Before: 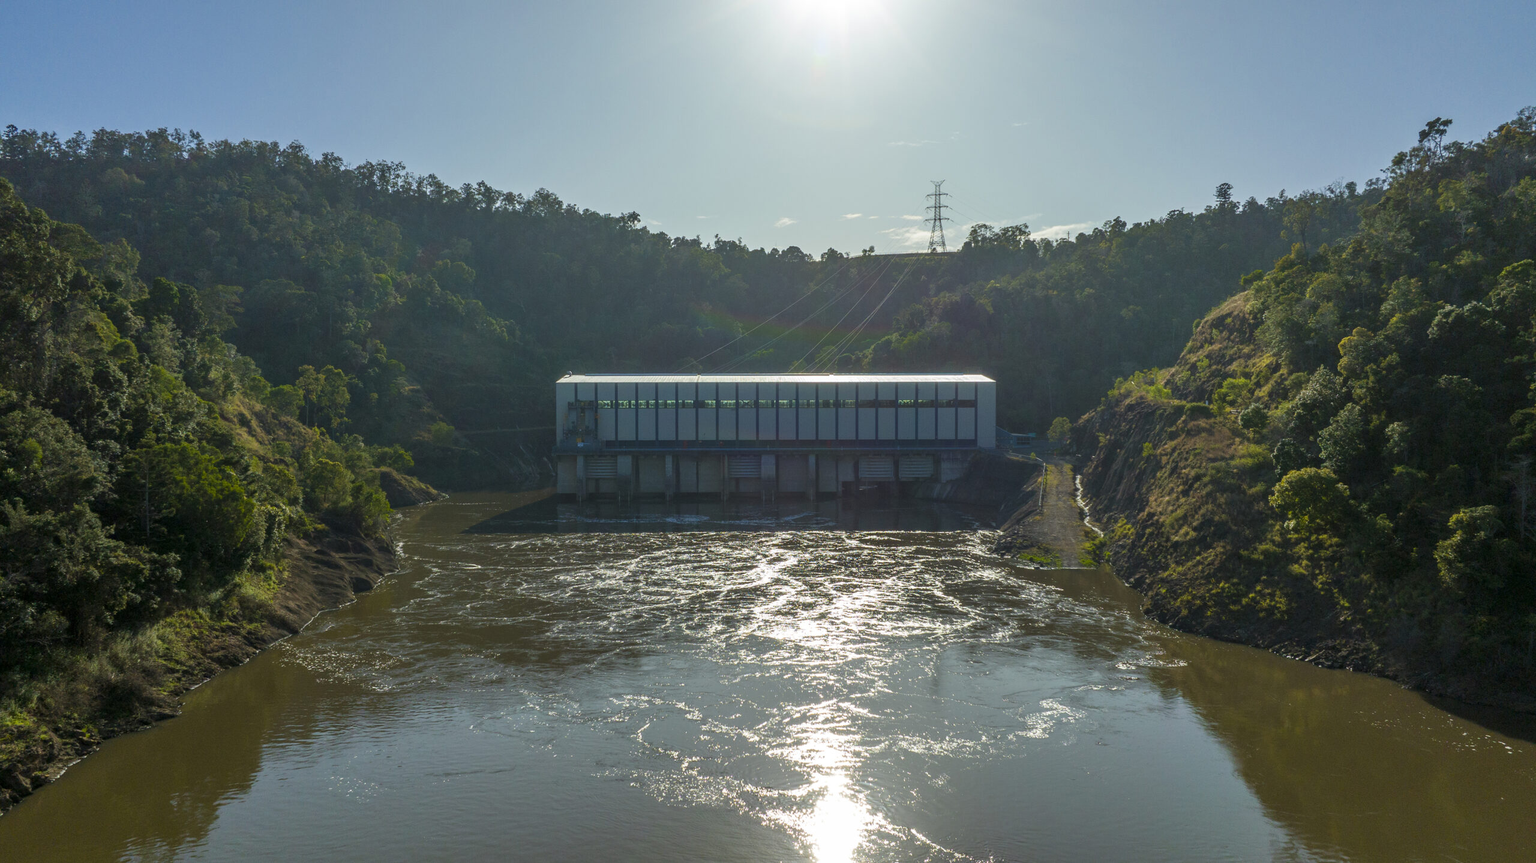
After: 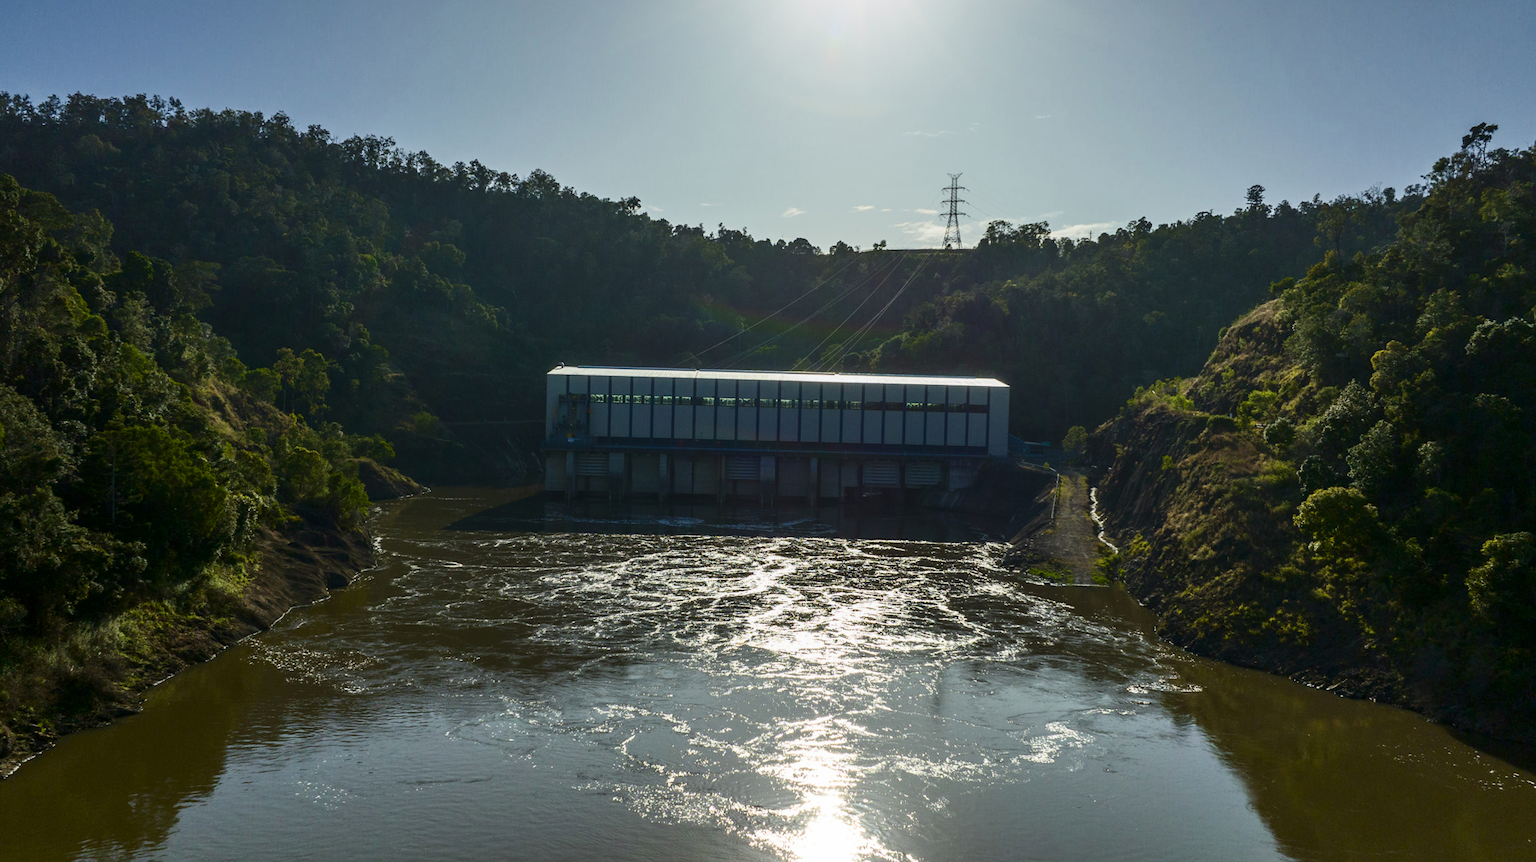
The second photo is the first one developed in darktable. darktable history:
crop and rotate: angle -1.69°
contrast brightness saturation: contrast 0.28
graduated density: on, module defaults
color contrast: green-magenta contrast 1.1, blue-yellow contrast 1.1, unbound 0
